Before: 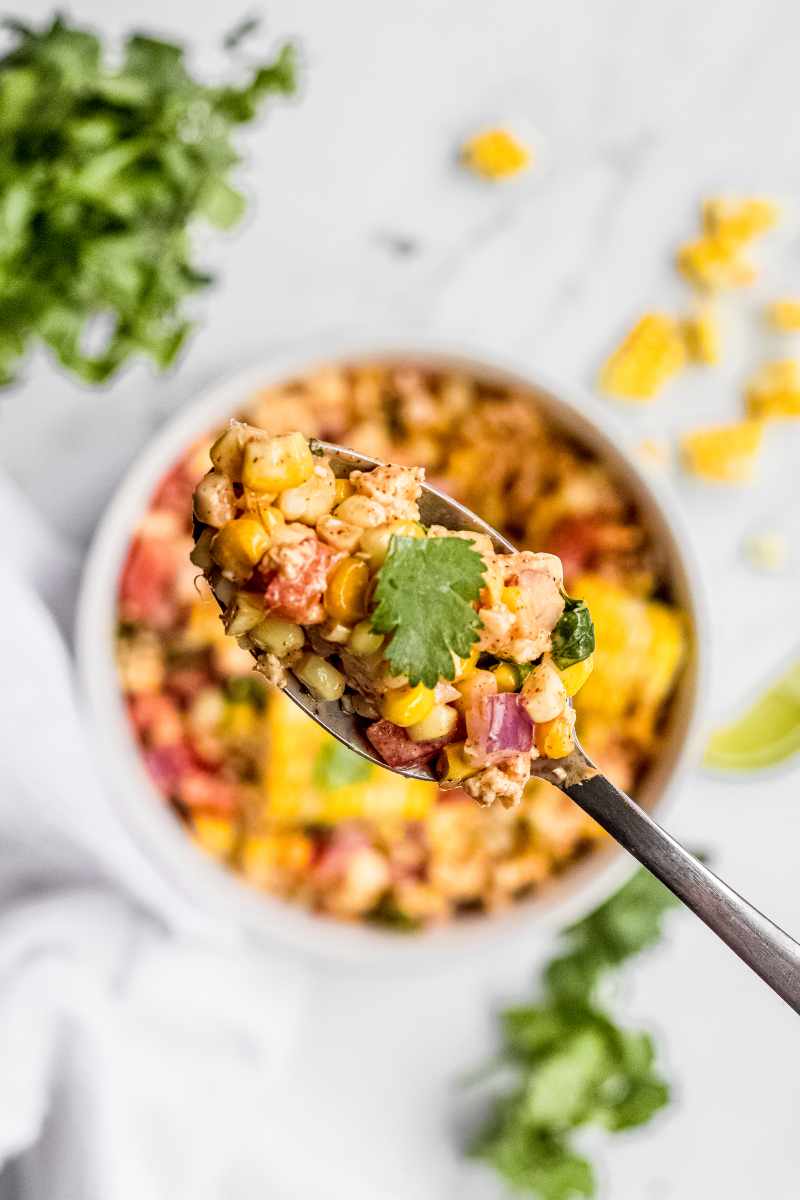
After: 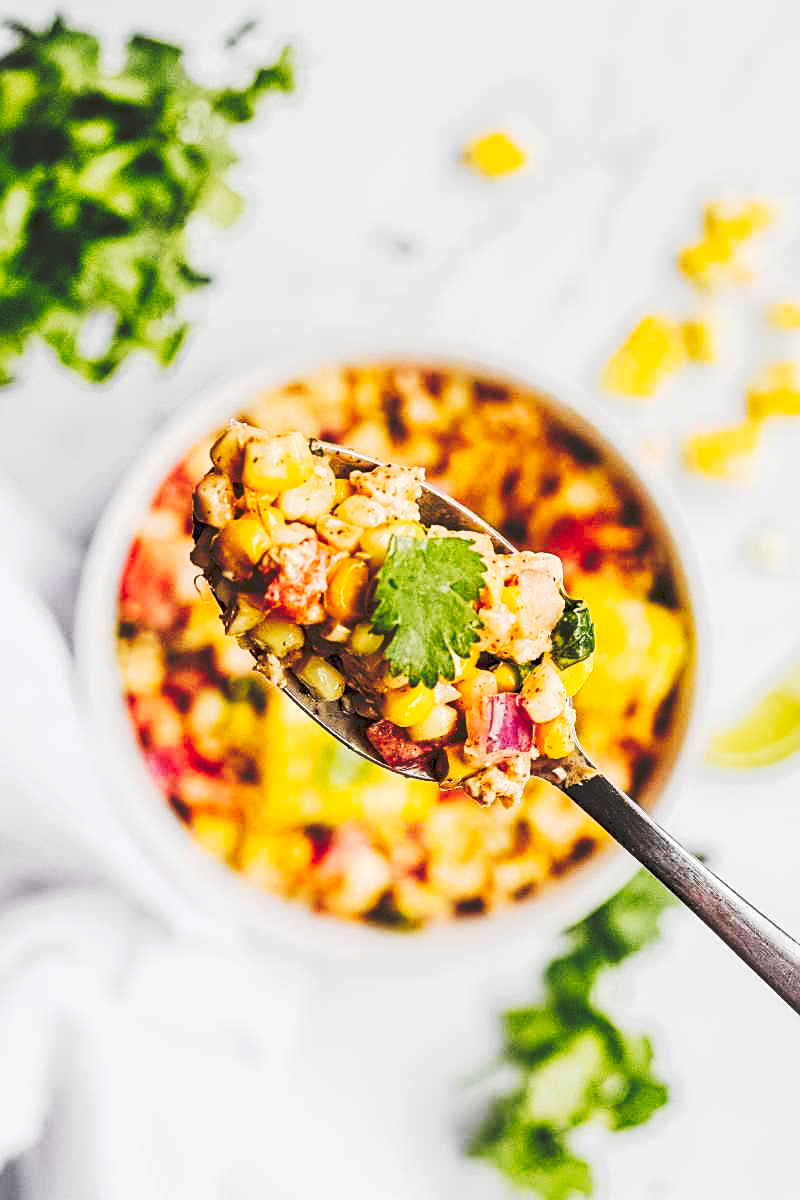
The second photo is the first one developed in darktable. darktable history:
tone curve: curves: ch0 [(0, 0) (0.003, 0.145) (0.011, 0.15) (0.025, 0.15) (0.044, 0.156) (0.069, 0.161) (0.1, 0.169) (0.136, 0.175) (0.177, 0.184) (0.224, 0.196) (0.277, 0.234) (0.335, 0.291) (0.399, 0.391) (0.468, 0.505) (0.543, 0.633) (0.623, 0.742) (0.709, 0.826) (0.801, 0.882) (0.898, 0.93) (1, 1)], preserve colors none
sharpen: on, module defaults
